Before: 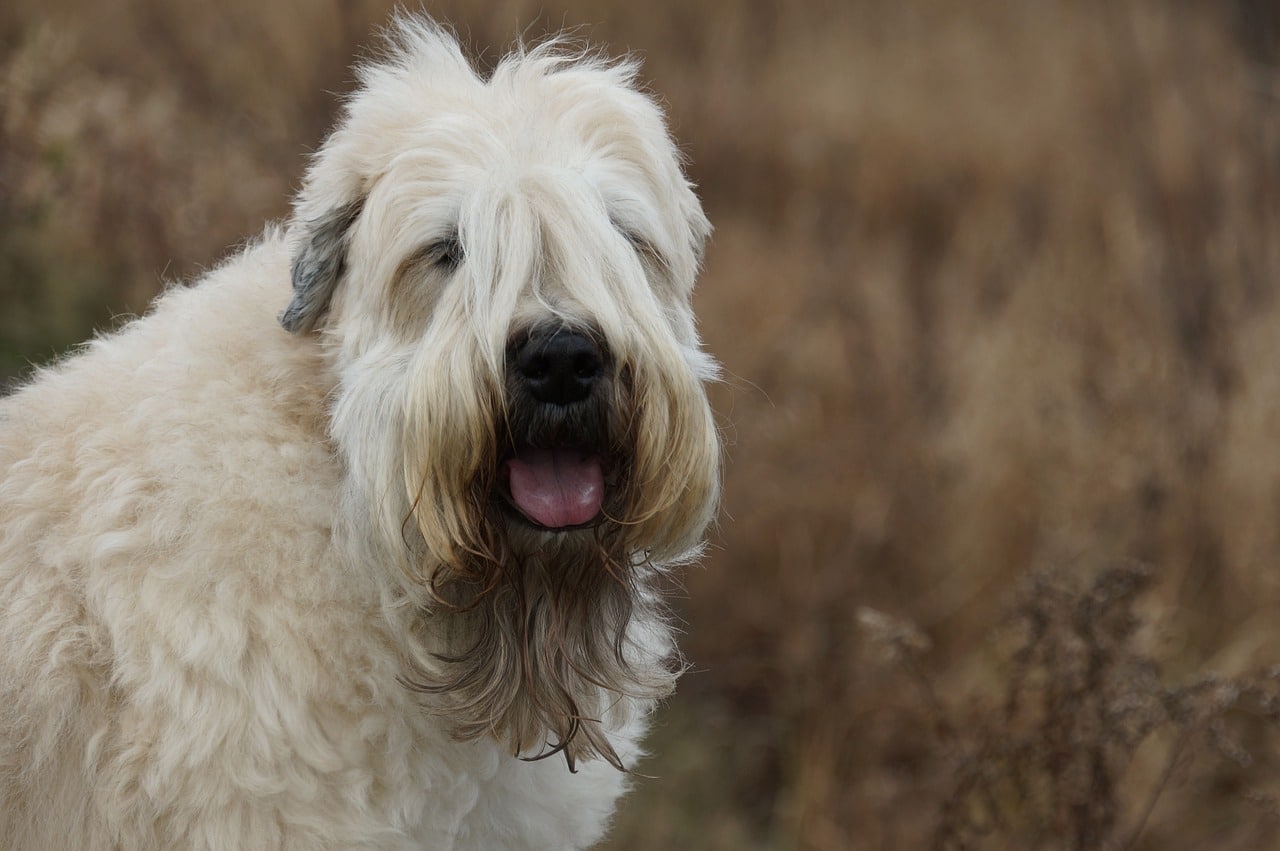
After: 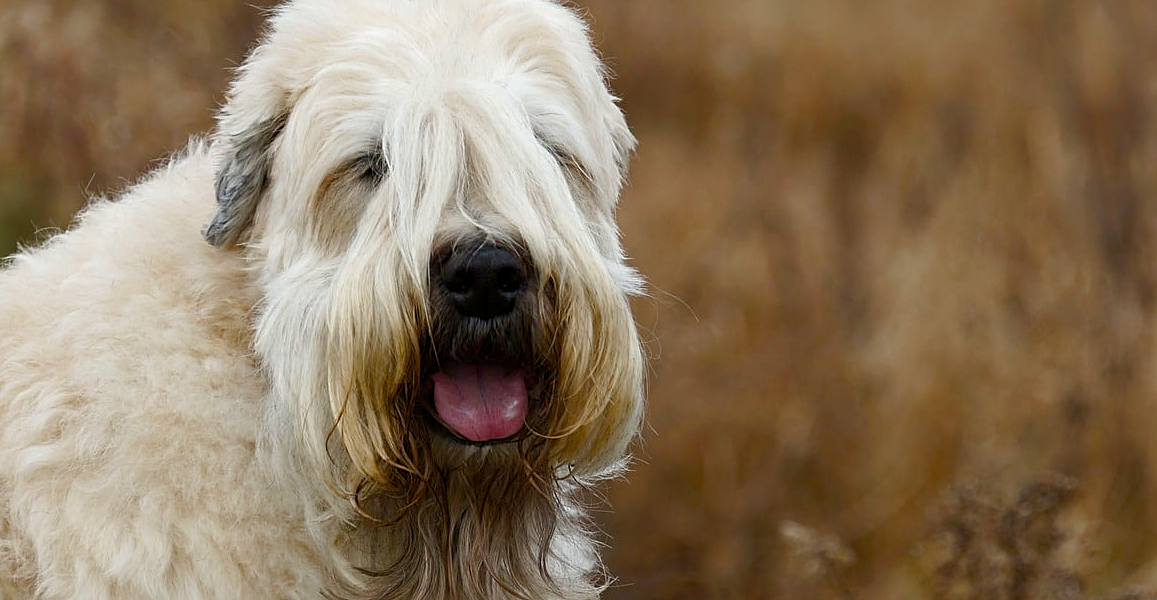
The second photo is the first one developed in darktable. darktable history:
sharpen: on, module defaults
crop: left 6.006%, top 10.207%, right 3.526%, bottom 19.18%
color balance rgb: power › chroma 0.228%, power › hue 62.39°, perceptual saturation grading › global saturation 20%, perceptual saturation grading › highlights -25.513%, perceptual saturation grading › shadows 50.079%
exposure: black level correction 0.001, exposure 0.298 EV, compensate exposure bias true, compensate highlight preservation false
